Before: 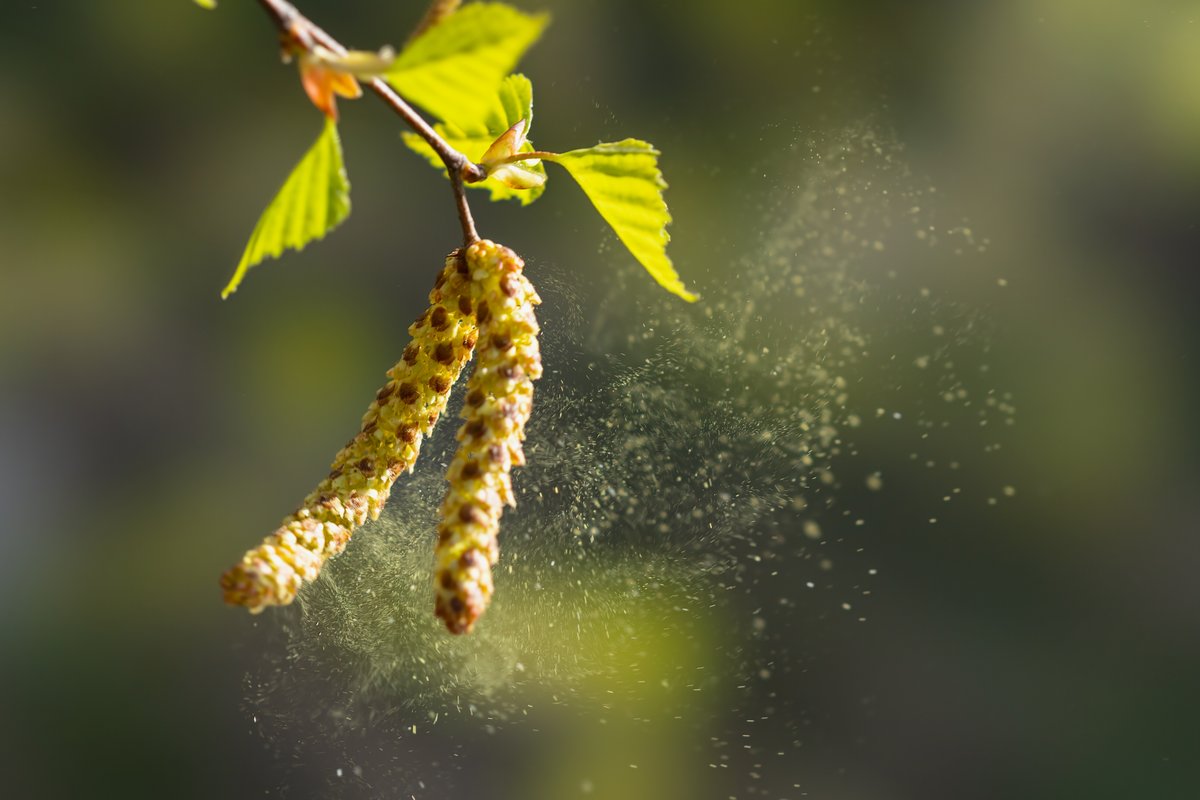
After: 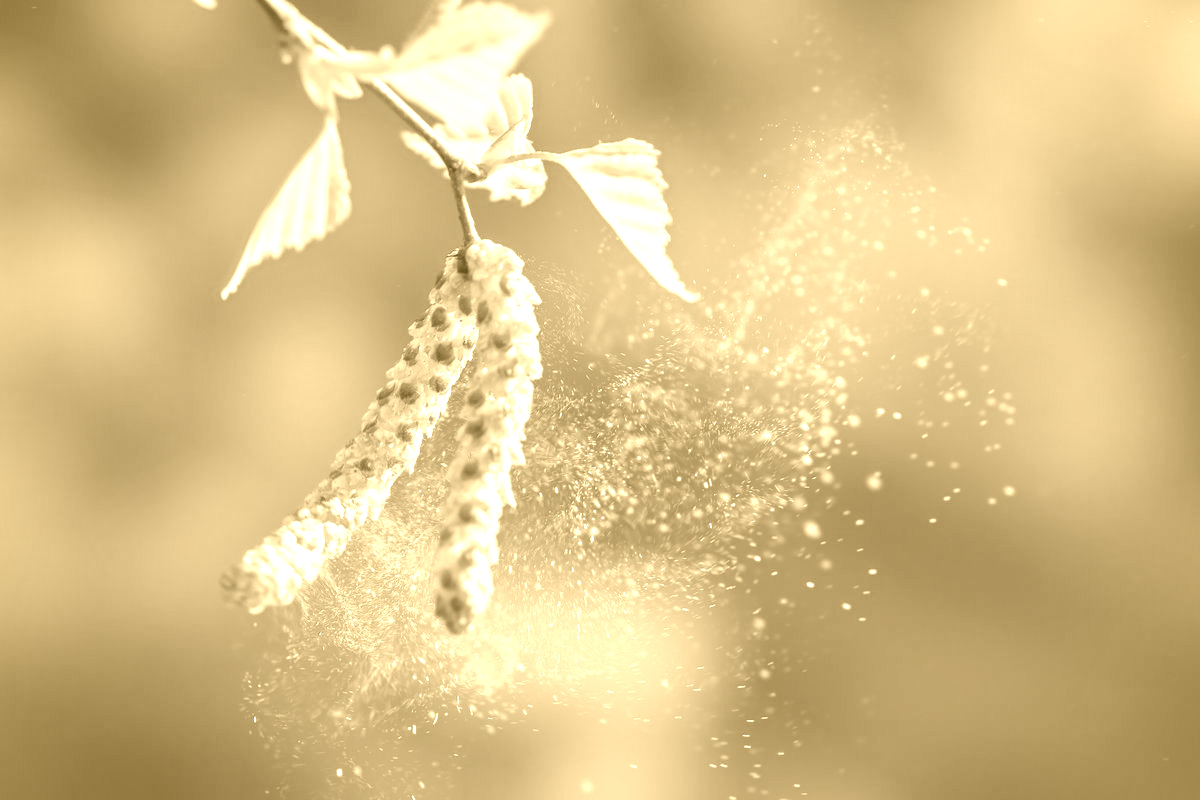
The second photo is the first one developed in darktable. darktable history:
tone equalizer: -7 EV 0.15 EV, -6 EV 0.6 EV, -5 EV 1.15 EV, -4 EV 1.33 EV, -3 EV 1.15 EV, -2 EV 0.6 EV, -1 EV 0.15 EV, mask exposure compensation -0.5 EV
base curve: curves: ch0 [(0, 0) (0.472, 0.455) (1, 1)], preserve colors none
color correction: highlights a* 40, highlights b* 40, saturation 0.69
white balance: red 0.978, blue 0.999
vignetting: brightness -0.233, saturation 0.141
colorize: hue 36°, source mix 100%
